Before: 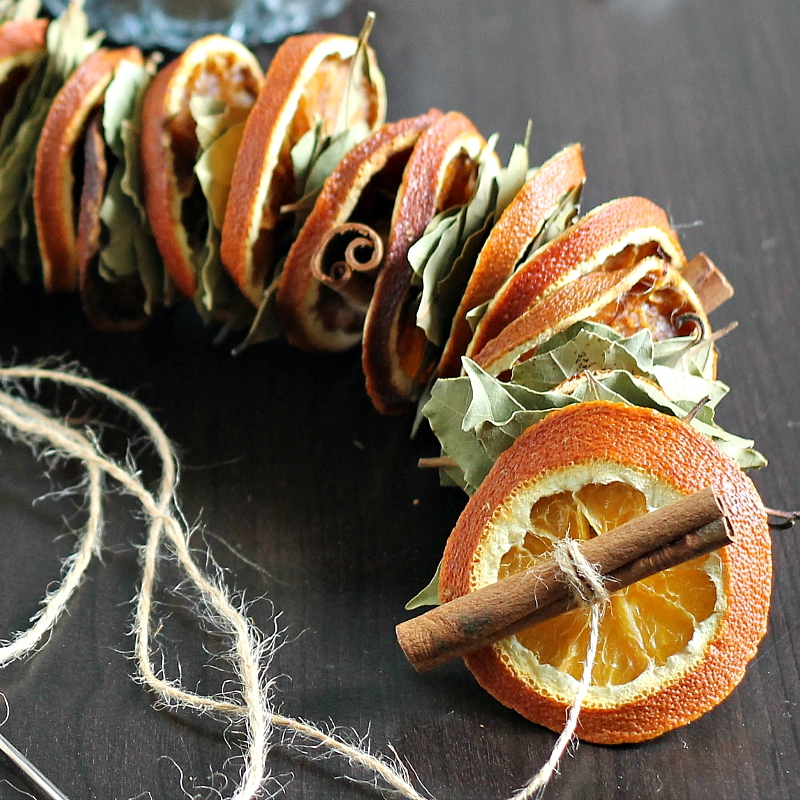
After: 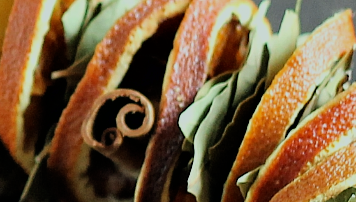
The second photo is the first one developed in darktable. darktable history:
filmic rgb: black relative exposure -7.65 EV, white relative exposure 4.56 EV, hardness 3.61, color science v6 (2022)
color correction: highlights a* -6.56, highlights b* 0.52
tone equalizer: on, module defaults
crop: left 28.653%, top 16.849%, right 26.73%, bottom 57.813%
